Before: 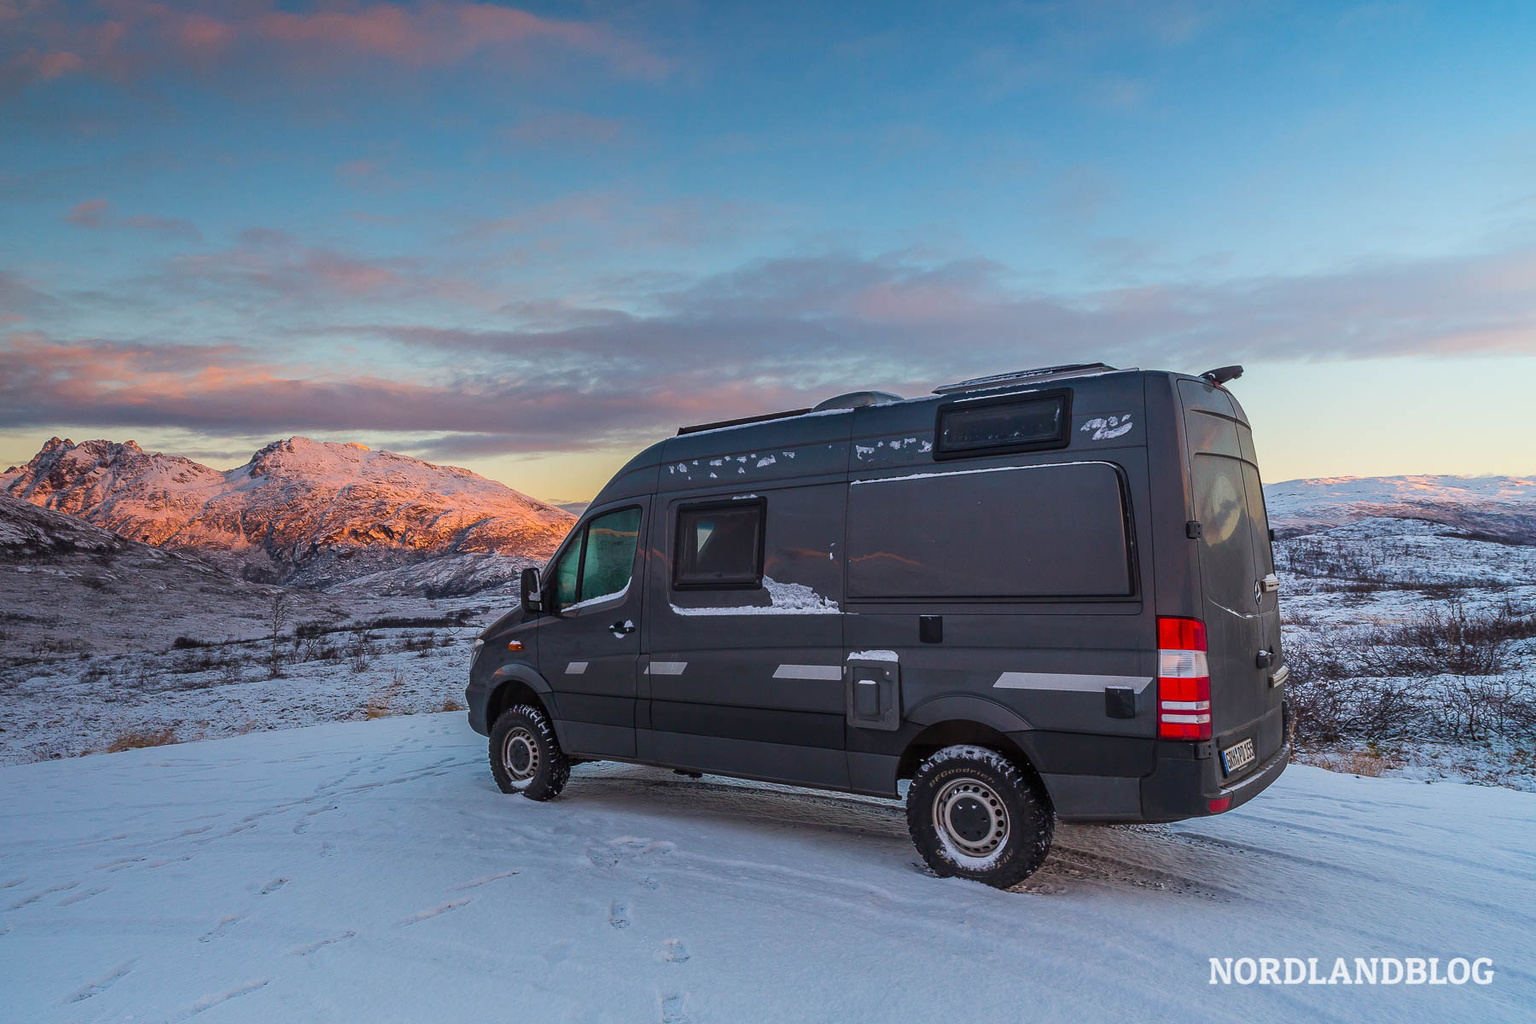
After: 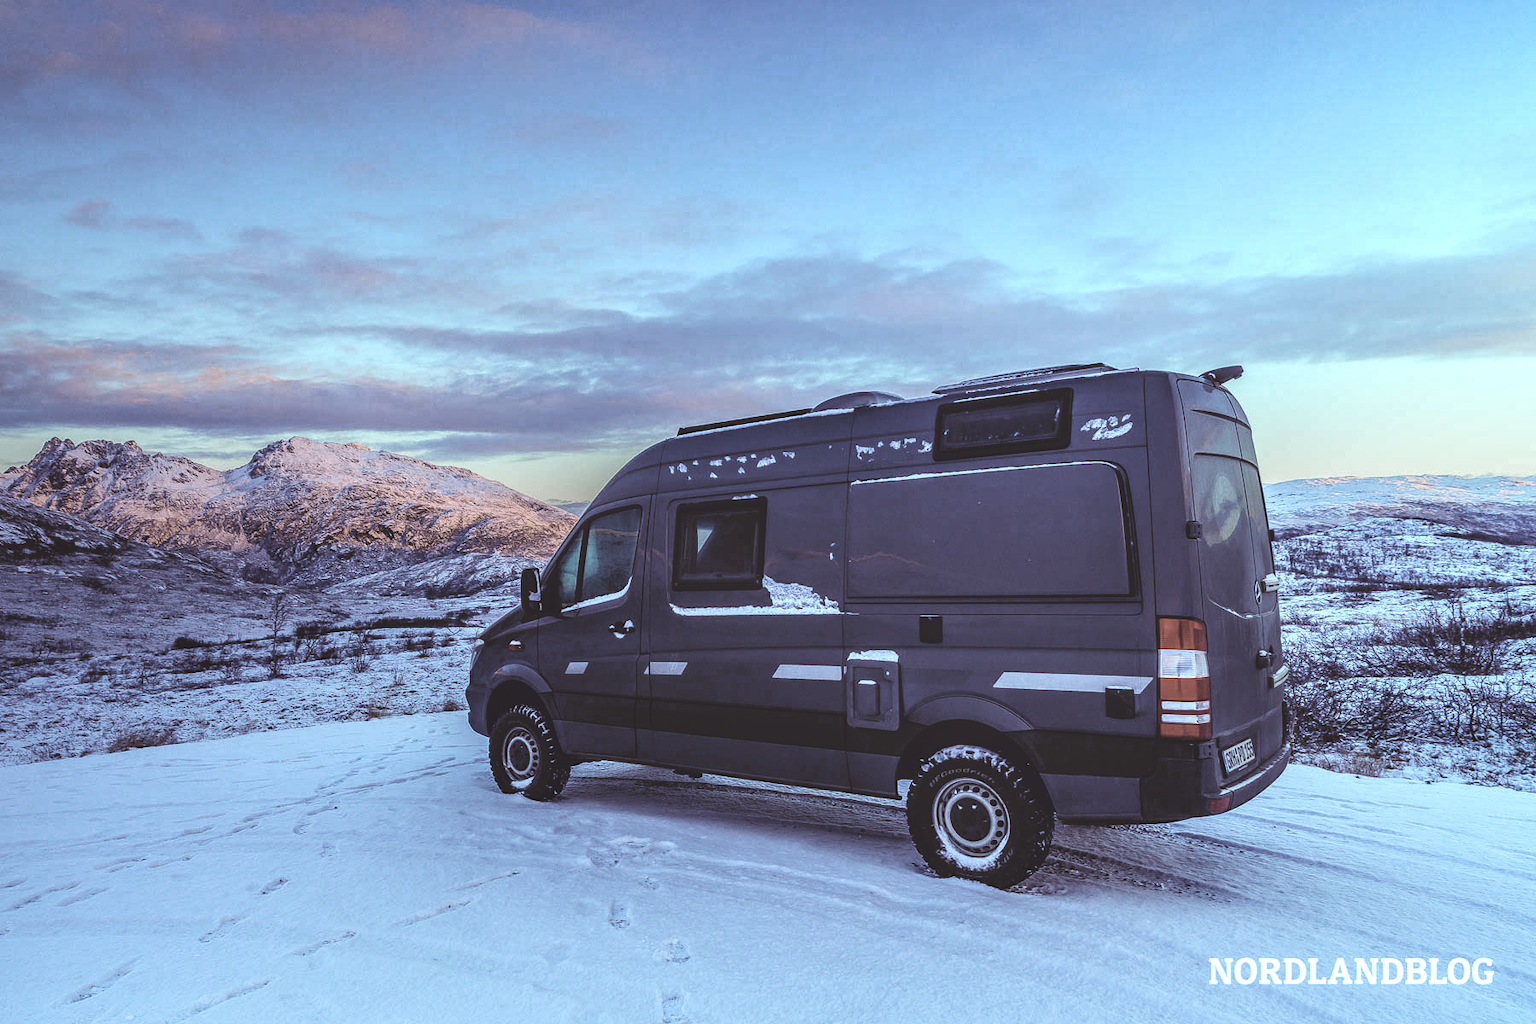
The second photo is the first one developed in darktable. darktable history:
local contrast: highlights 61%, detail 143%, midtone range 0.428
color balance: lift [1, 1.015, 1.004, 0.985], gamma [1, 0.958, 0.971, 1.042], gain [1, 0.956, 0.977, 1.044]
rgb curve: curves: ch0 [(0, 0.186) (0.314, 0.284) (0.576, 0.466) (0.805, 0.691) (0.936, 0.886)]; ch1 [(0, 0.186) (0.314, 0.284) (0.581, 0.534) (0.771, 0.746) (0.936, 0.958)]; ch2 [(0, 0.216) (0.275, 0.39) (1, 1)], mode RGB, independent channels, compensate middle gray true, preserve colors none
white balance: red 1.011, blue 0.982
shadows and highlights: shadows 20.91, highlights -35.45, soften with gaussian
color zones: curves: ch0 [(0, 0.613) (0.01, 0.613) (0.245, 0.448) (0.498, 0.529) (0.642, 0.665) (0.879, 0.777) (0.99, 0.613)]; ch1 [(0, 0.272) (0.219, 0.127) (0.724, 0.346)]
